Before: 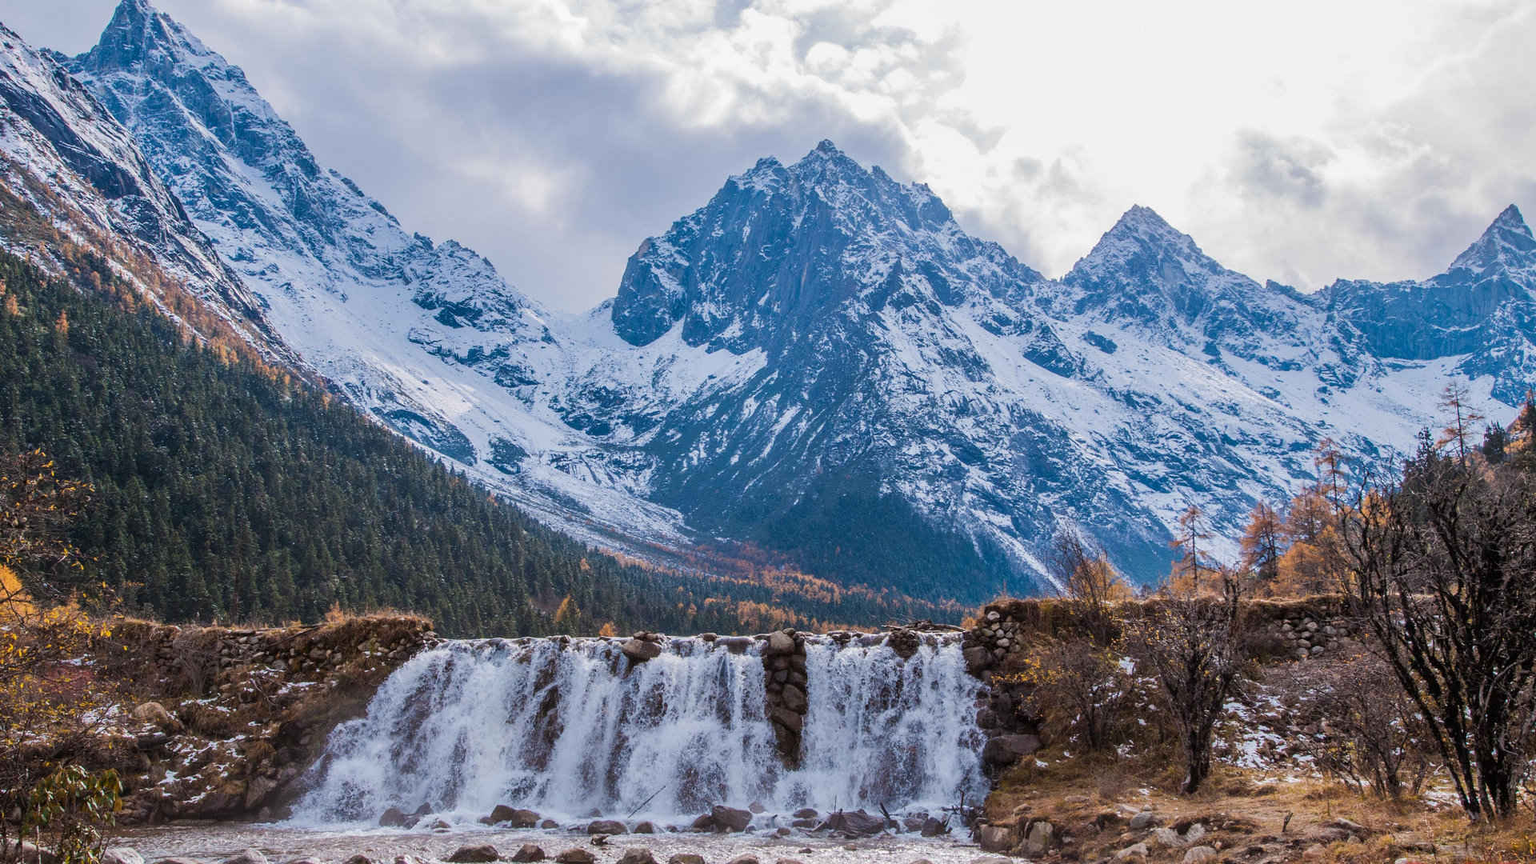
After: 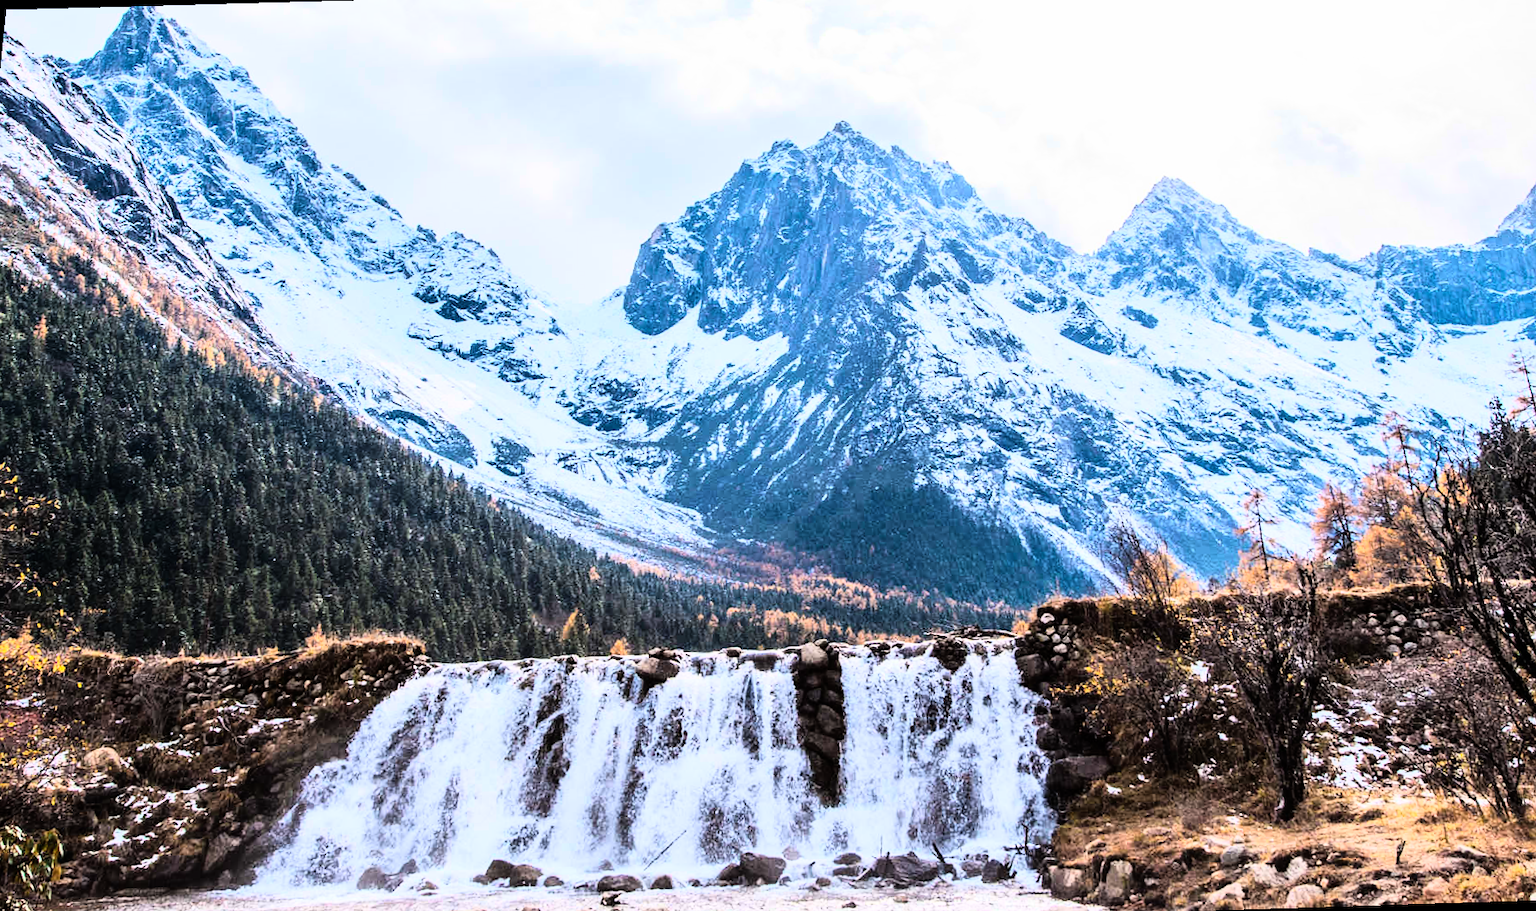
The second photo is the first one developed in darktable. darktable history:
rotate and perspective: rotation -1.68°, lens shift (vertical) -0.146, crop left 0.049, crop right 0.912, crop top 0.032, crop bottom 0.96
rgb curve: curves: ch0 [(0, 0) (0.21, 0.15) (0.24, 0.21) (0.5, 0.75) (0.75, 0.96) (0.89, 0.99) (1, 1)]; ch1 [(0, 0.02) (0.21, 0.13) (0.25, 0.2) (0.5, 0.67) (0.75, 0.9) (0.89, 0.97) (1, 1)]; ch2 [(0, 0.02) (0.21, 0.13) (0.25, 0.2) (0.5, 0.67) (0.75, 0.9) (0.89, 0.97) (1, 1)], compensate middle gray true
